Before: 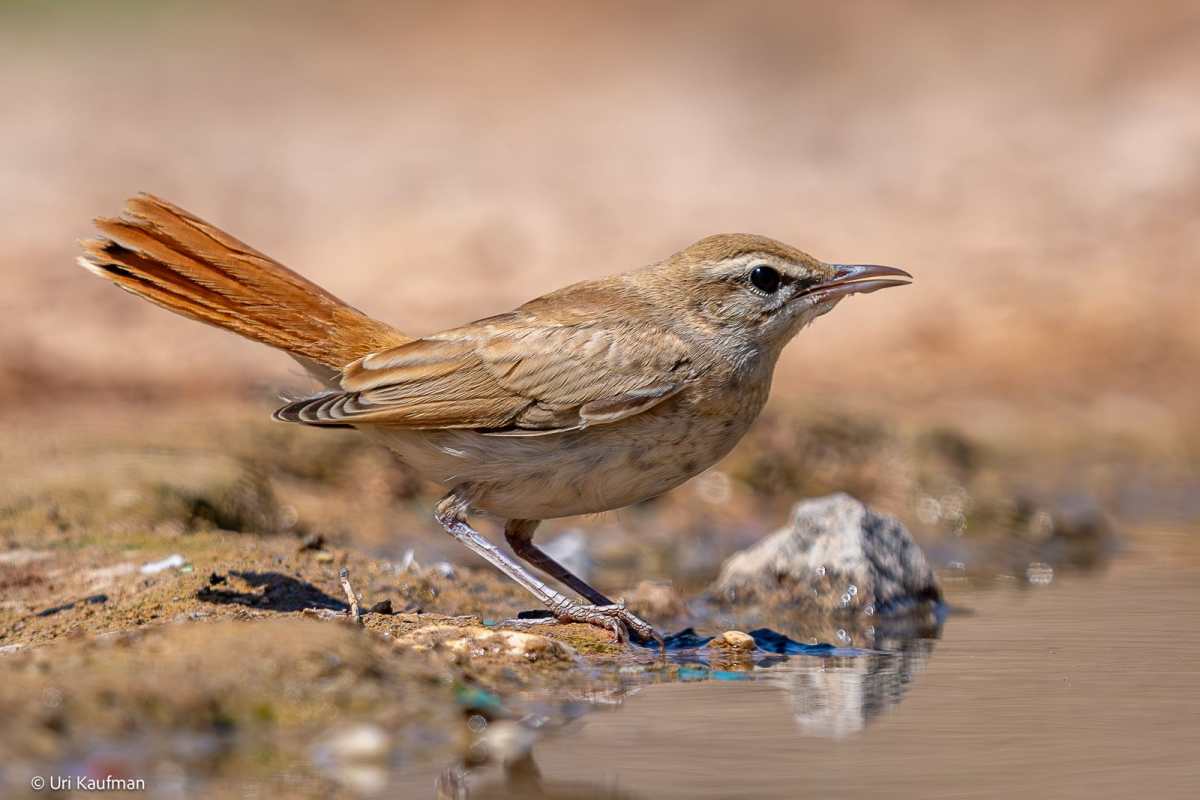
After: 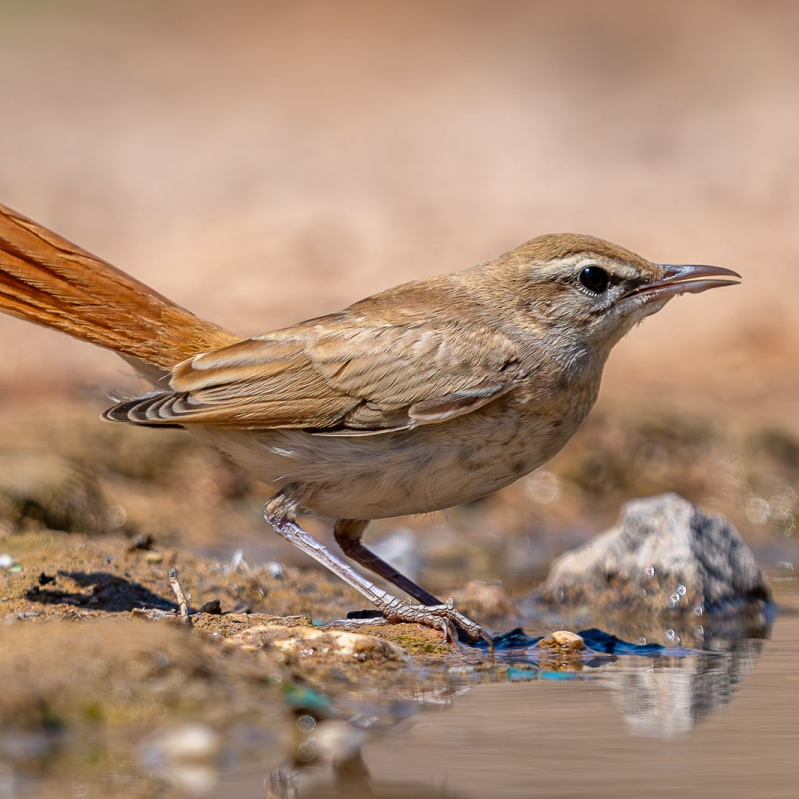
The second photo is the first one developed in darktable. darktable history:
crop and rotate: left 14.292%, right 19.041%
white balance: emerald 1
